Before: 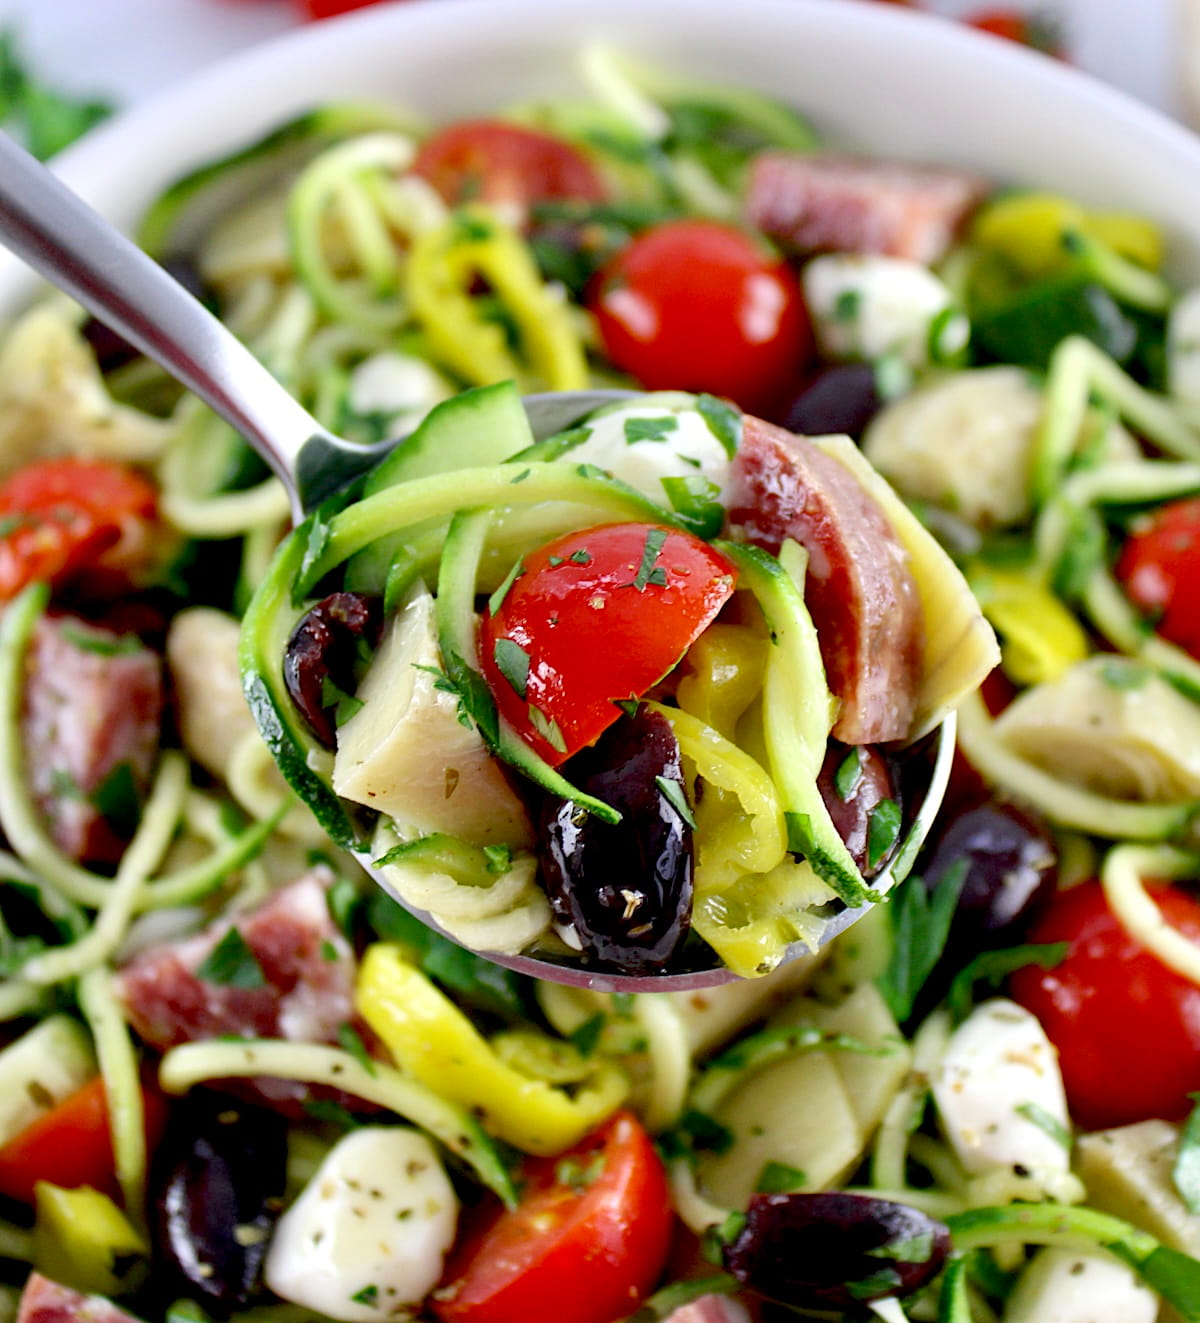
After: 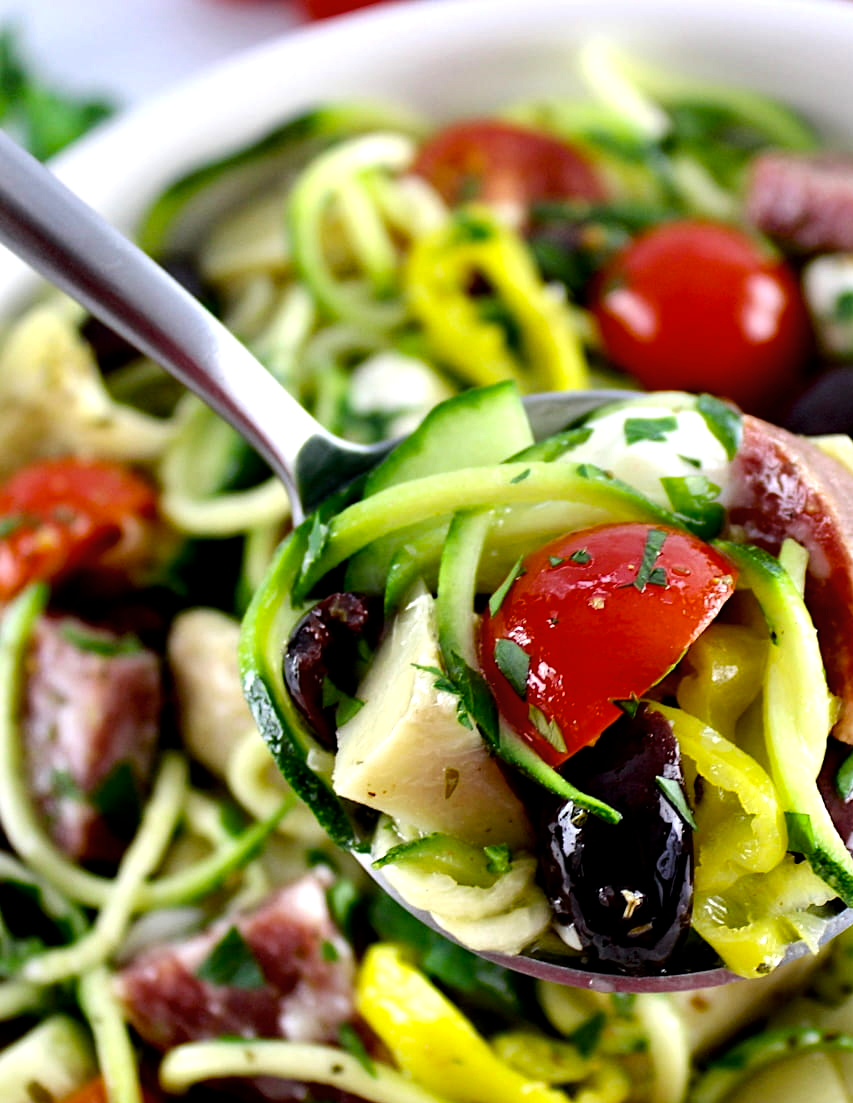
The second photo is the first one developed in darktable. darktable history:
crop: right 28.885%, bottom 16.626%
color balance rgb: shadows lift › luminance -10%, power › luminance -9%, linear chroma grading › global chroma 10%, global vibrance 10%, contrast 15%, saturation formula JzAzBz (2021)
